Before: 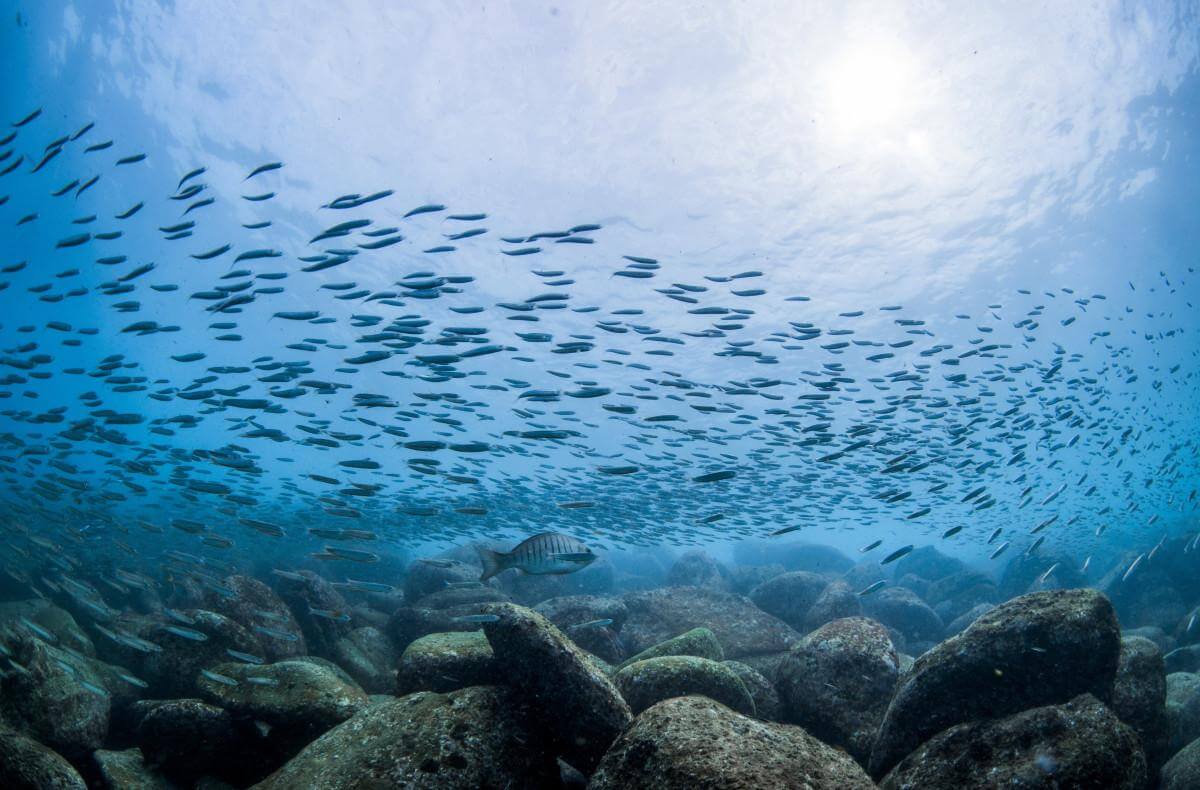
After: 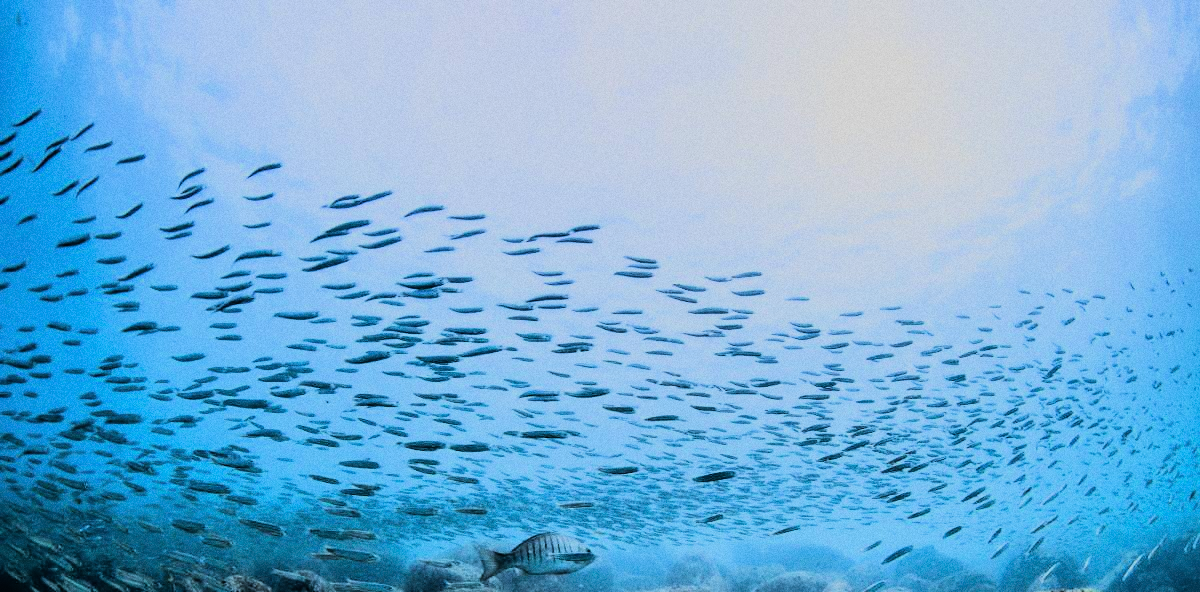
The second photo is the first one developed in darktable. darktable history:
filmic rgb: black relative exposure -7.48 EV, white relative exposure 4.83 EV, hardness 3.4, color science v6 (2022)
crop: bottom 24.988%
rgb curve: curves: ch0 [(0, 0) (0.21, 0.15) (0.24, 0.21) (0.5, 0.75) (0.75, 0.96) (0.89, 0.99) (1, 1)]; ch1 [(0, 0.02) (0.21, 0.13) (0.25, 0.2) (0.5, 0.67) (0.75, 0.9) (0.89, 0.97) (1, 1)]; ch2 [(0, 0.02) (0.21, 0.13) (0.25, 0.2) (0.5, 0.67) (0.75, 0.9) (0.89, 0.97) (1, 1)], compensate middle gray true
grain: coarseness 0.09 ISO
